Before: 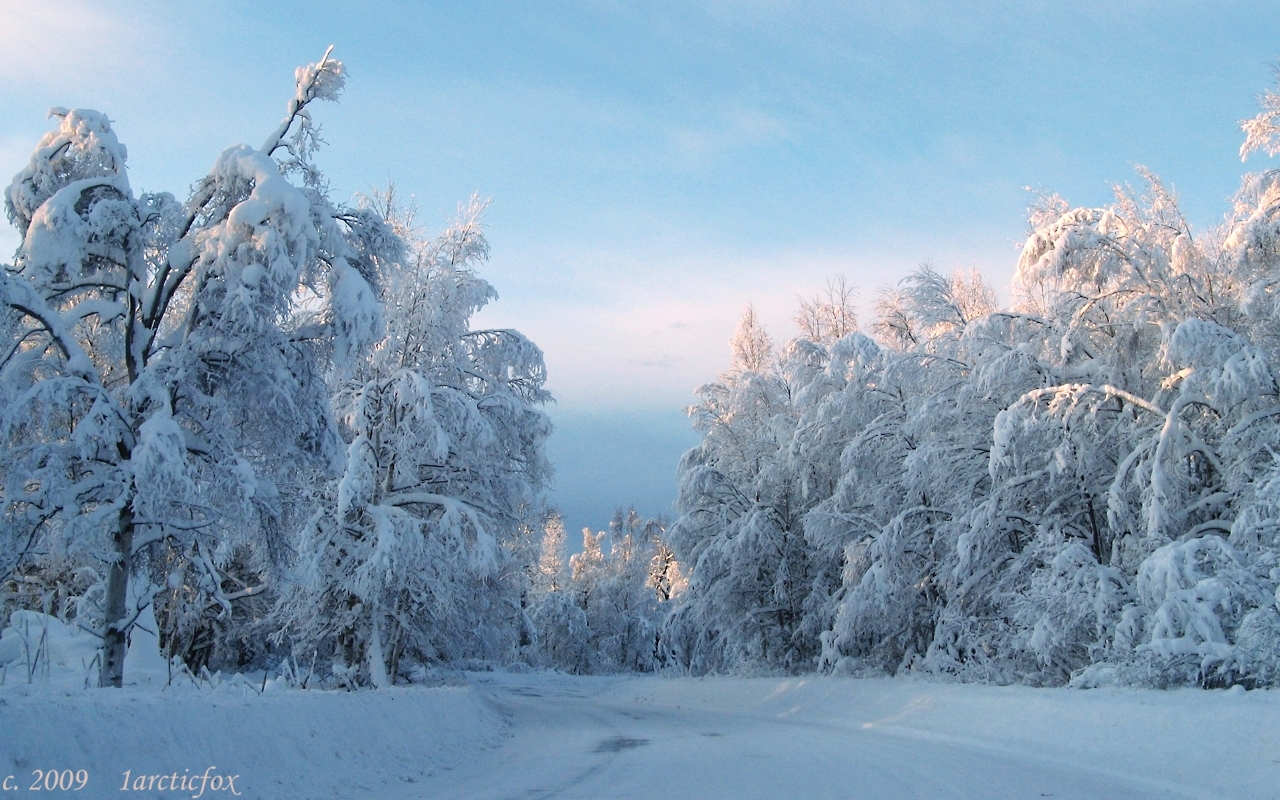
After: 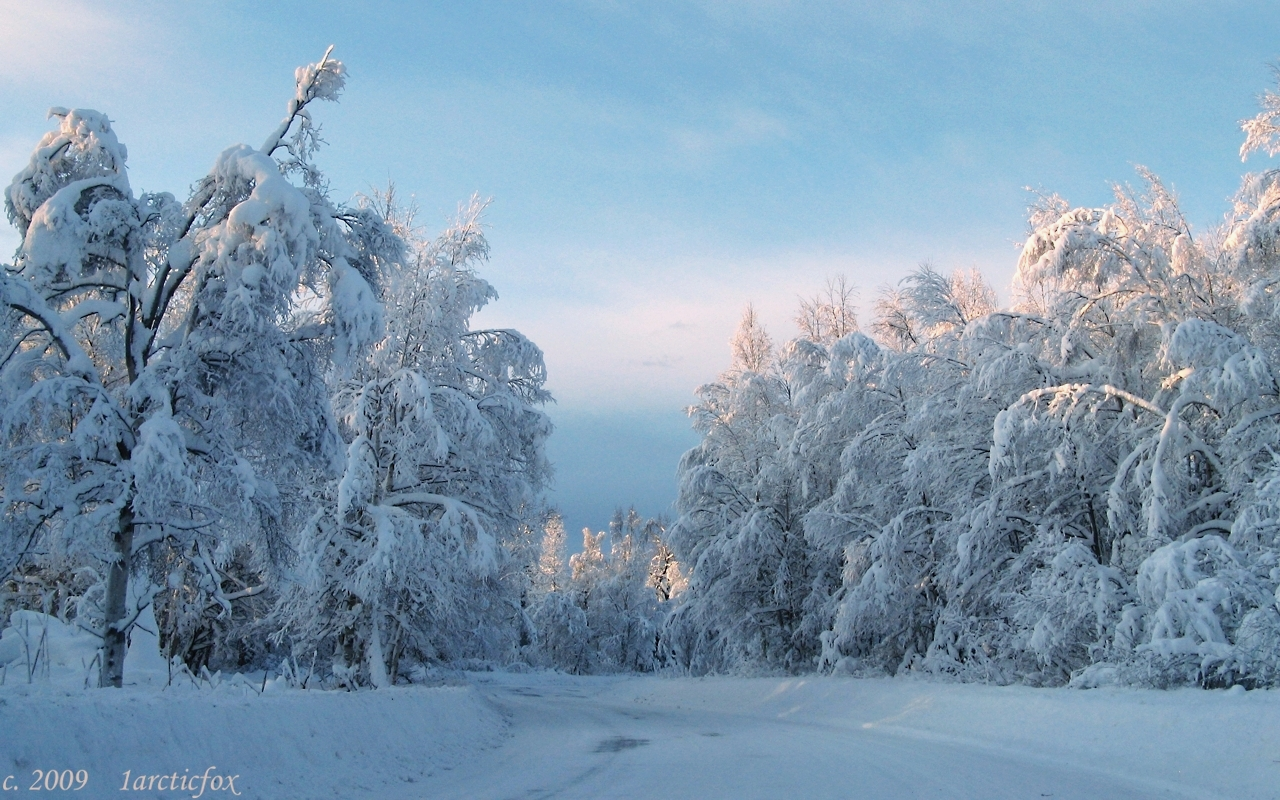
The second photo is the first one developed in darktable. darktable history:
exposure: exposure -0.072 EV, compensate exposure bias true, compensate highlight preservation false
shadows and highlights: shadows 36.78, highlights -26.83, soften with gaussian
